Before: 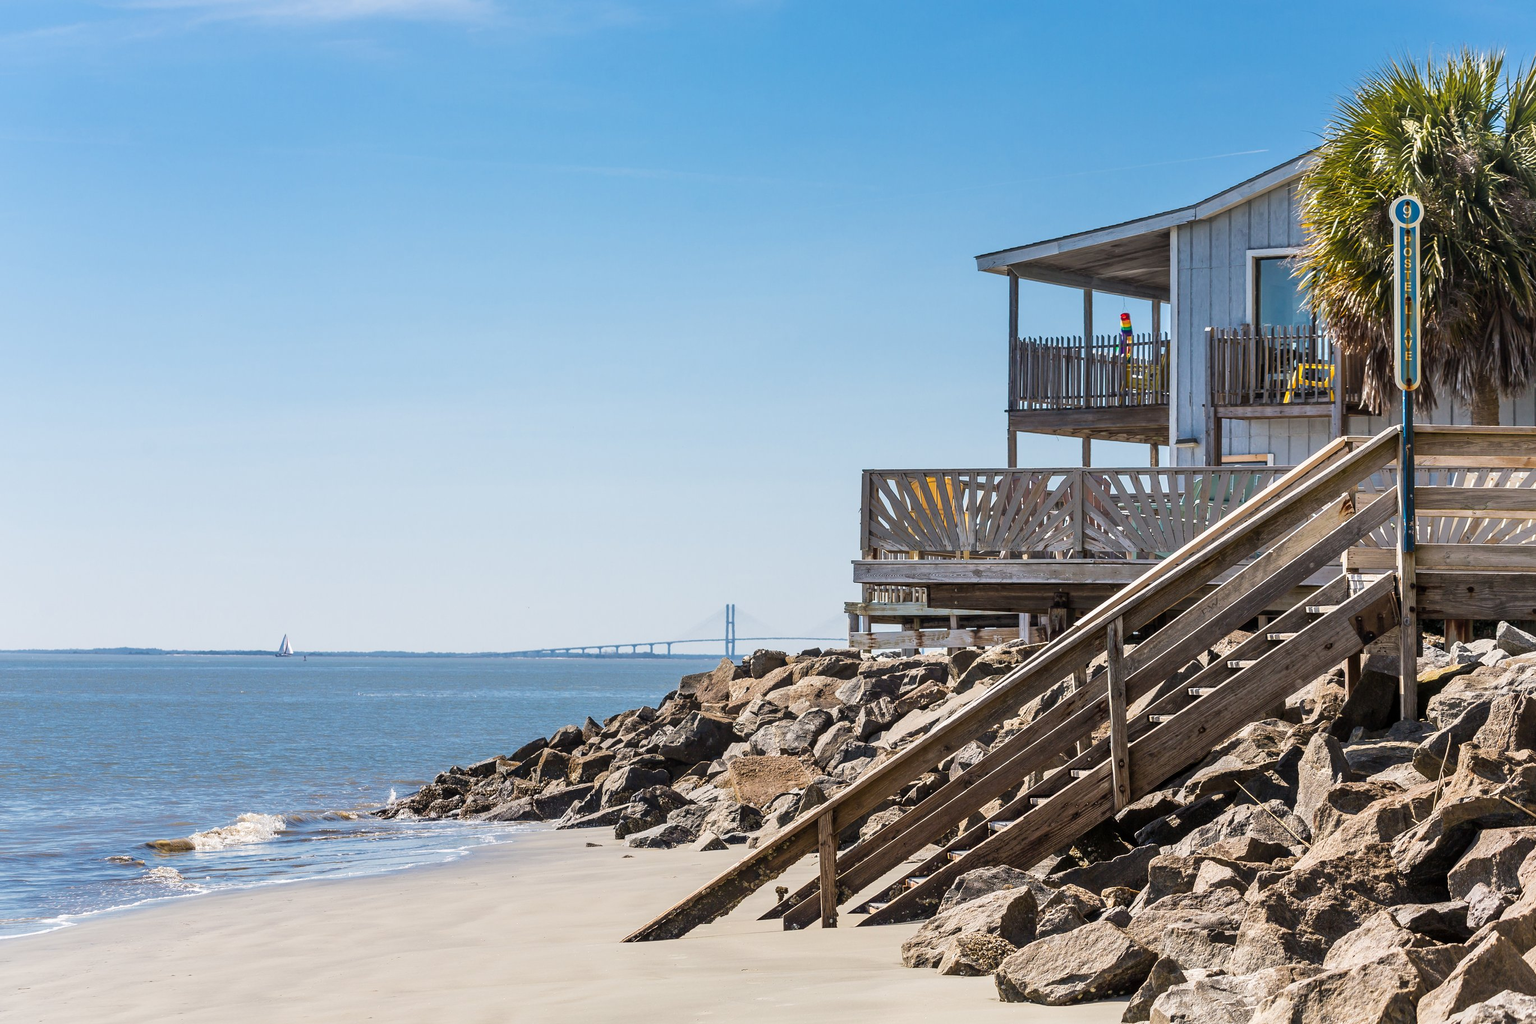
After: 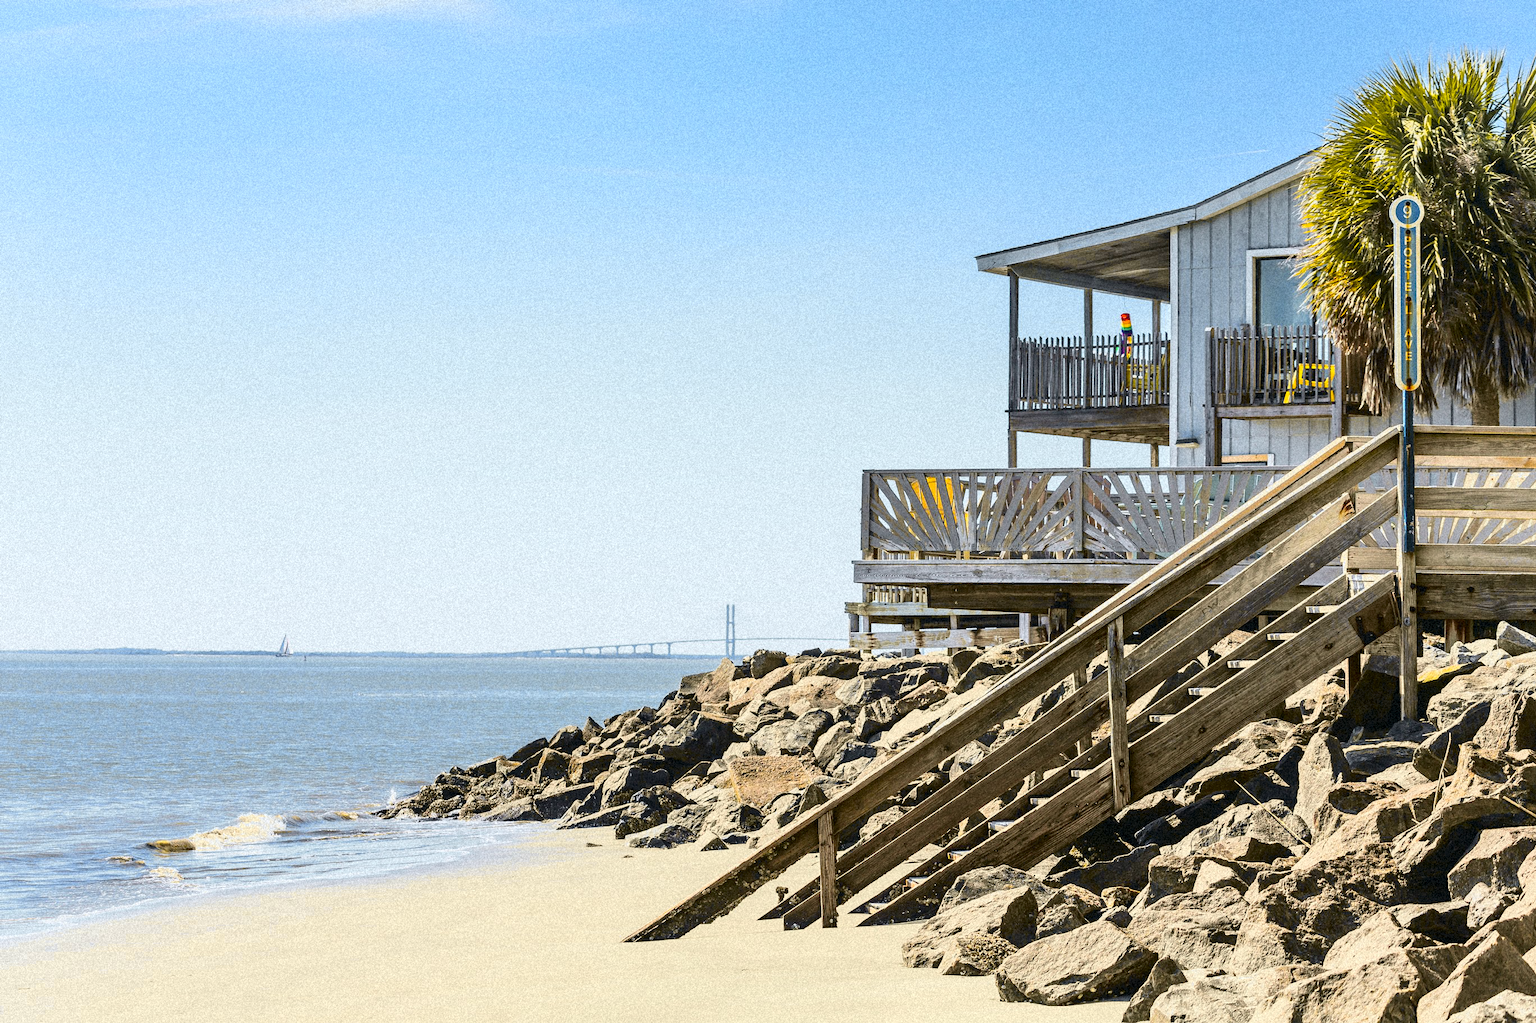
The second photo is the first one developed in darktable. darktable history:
grain: coarseness 9.38 ISO, strength 34.99%, mid-tones bias 0%
tone curve: curves: ch0 [(0, 0.029) (0.087, 0.084) (0.227, 0.239) (0.46, 0.576) (0.657, 0.796) (0.861, 0.932) (0.997, 0.951)]; ch1 [(0, 0) (0.353, 0.344) (0.45, 0.46) (0.502, 0.494) (0.534, 0.523) (0.573, 0.576) (0.602, 0.631) (0.647, 0.669) (1, 1)]; ch2 [(0, 0) (0.333, 0.346) (0.385, 0.395) (0.44, 0.466) (0.5, 0.493) (0.521, 0.56) (0.553, 0.579) (0.573, 0.599) (0.667, 0.777) (1, 1)], color space Lab, independent channels, preserve colors none
